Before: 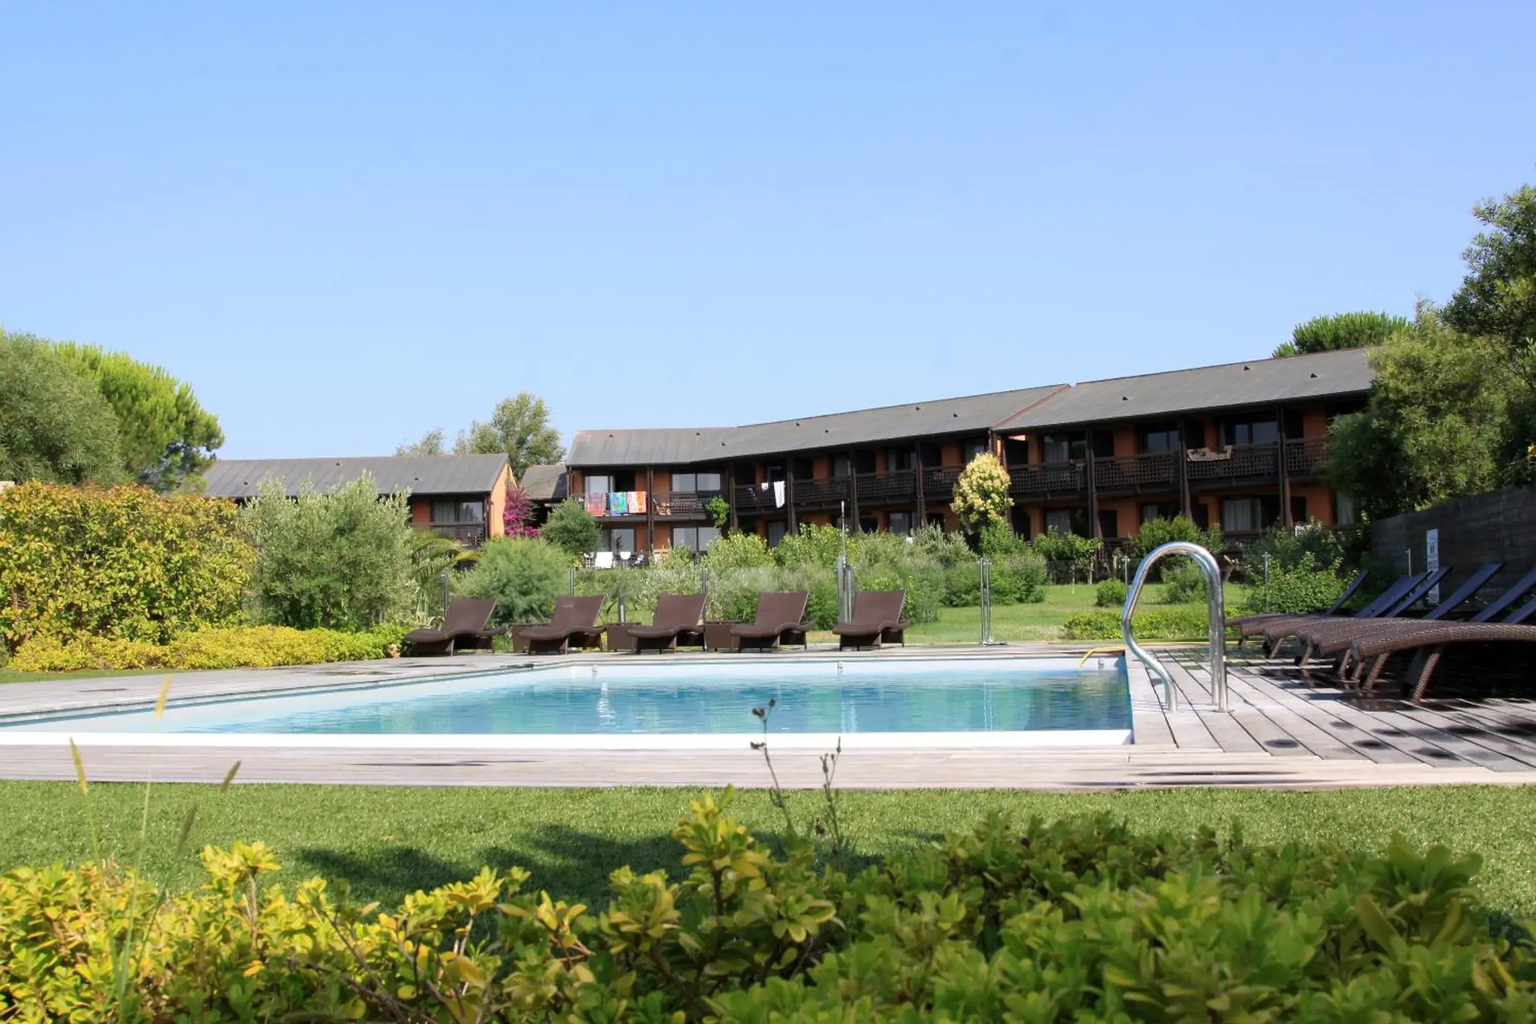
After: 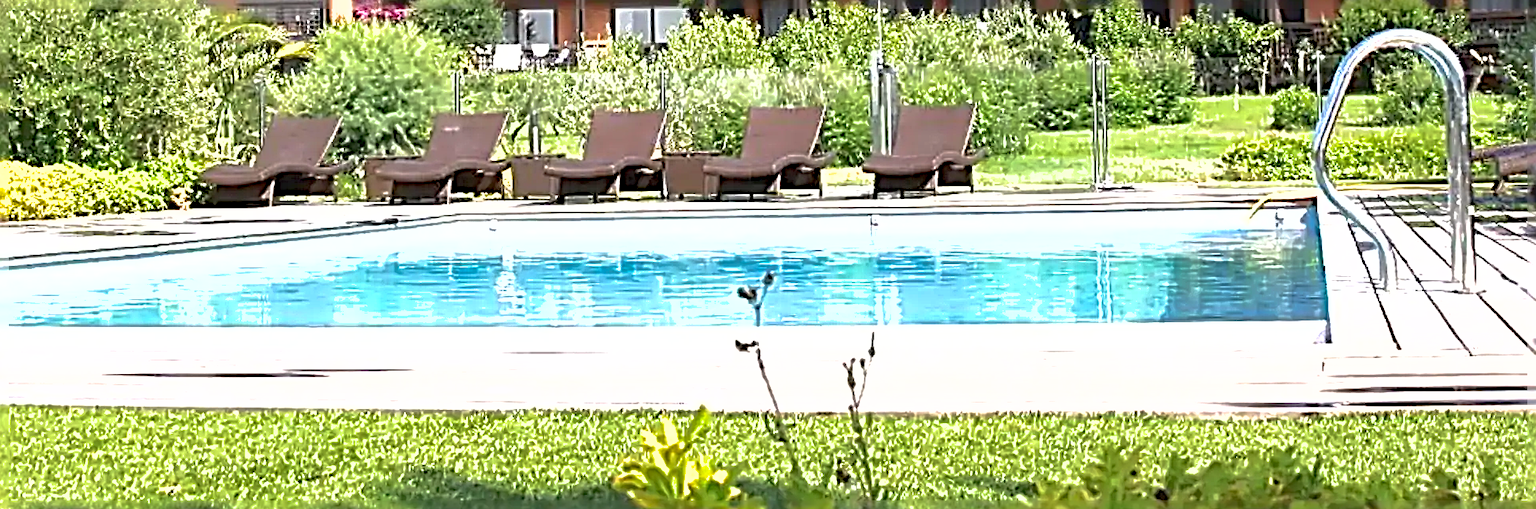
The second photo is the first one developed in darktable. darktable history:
sharpen: radius 4.001, amount 2
crop: left 18.091%, top 51.13%, right 17.525%, bottom 16.85%
exposure: black level correction 0, exposure 1.2 EV, compensate exposure bias true, compensate highlight preservation false
shadows and highlights: on, module defaults
